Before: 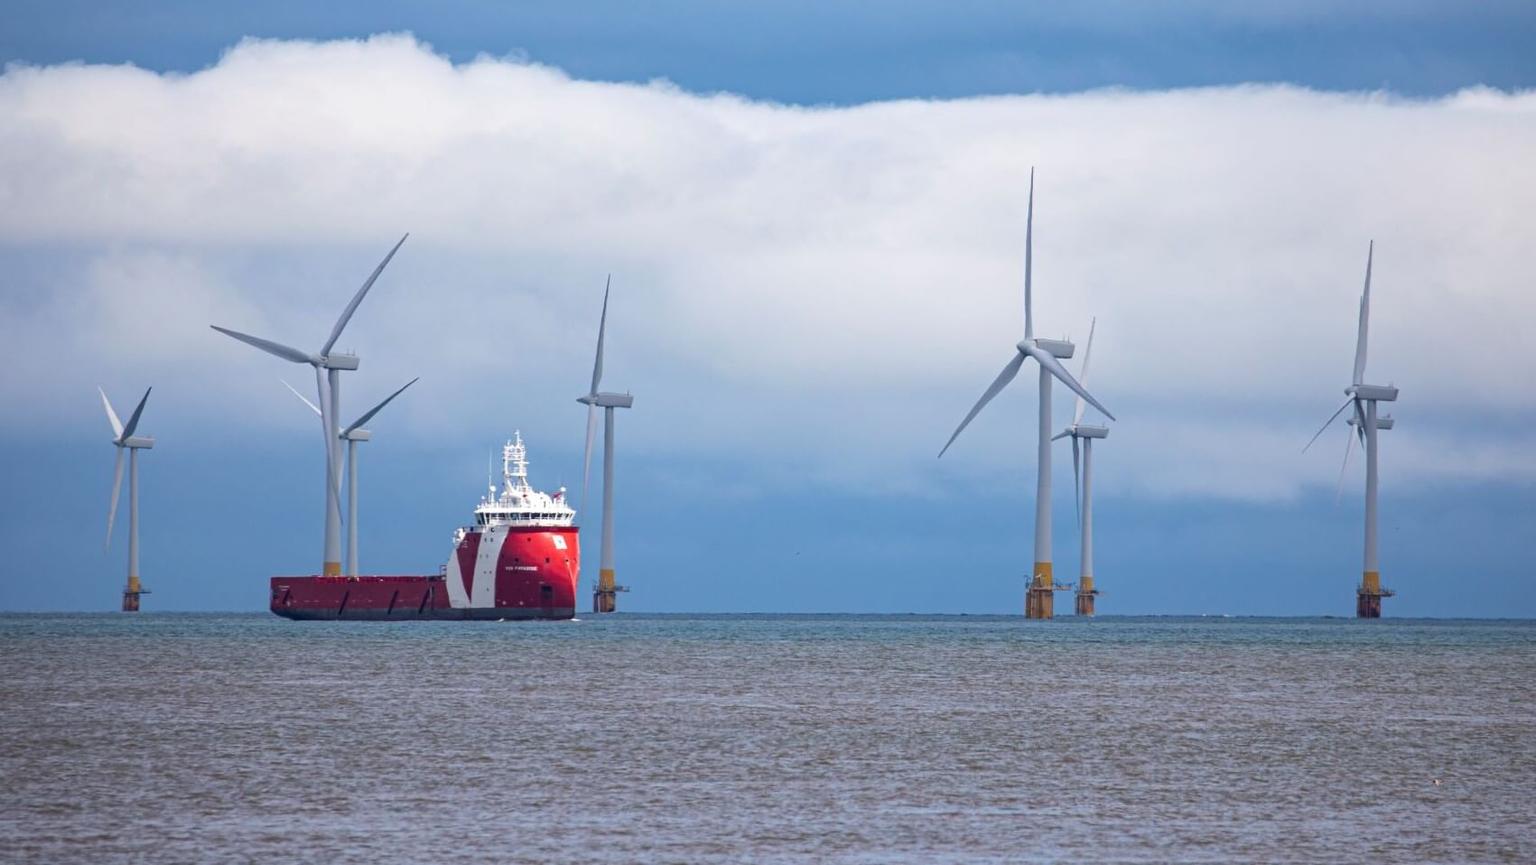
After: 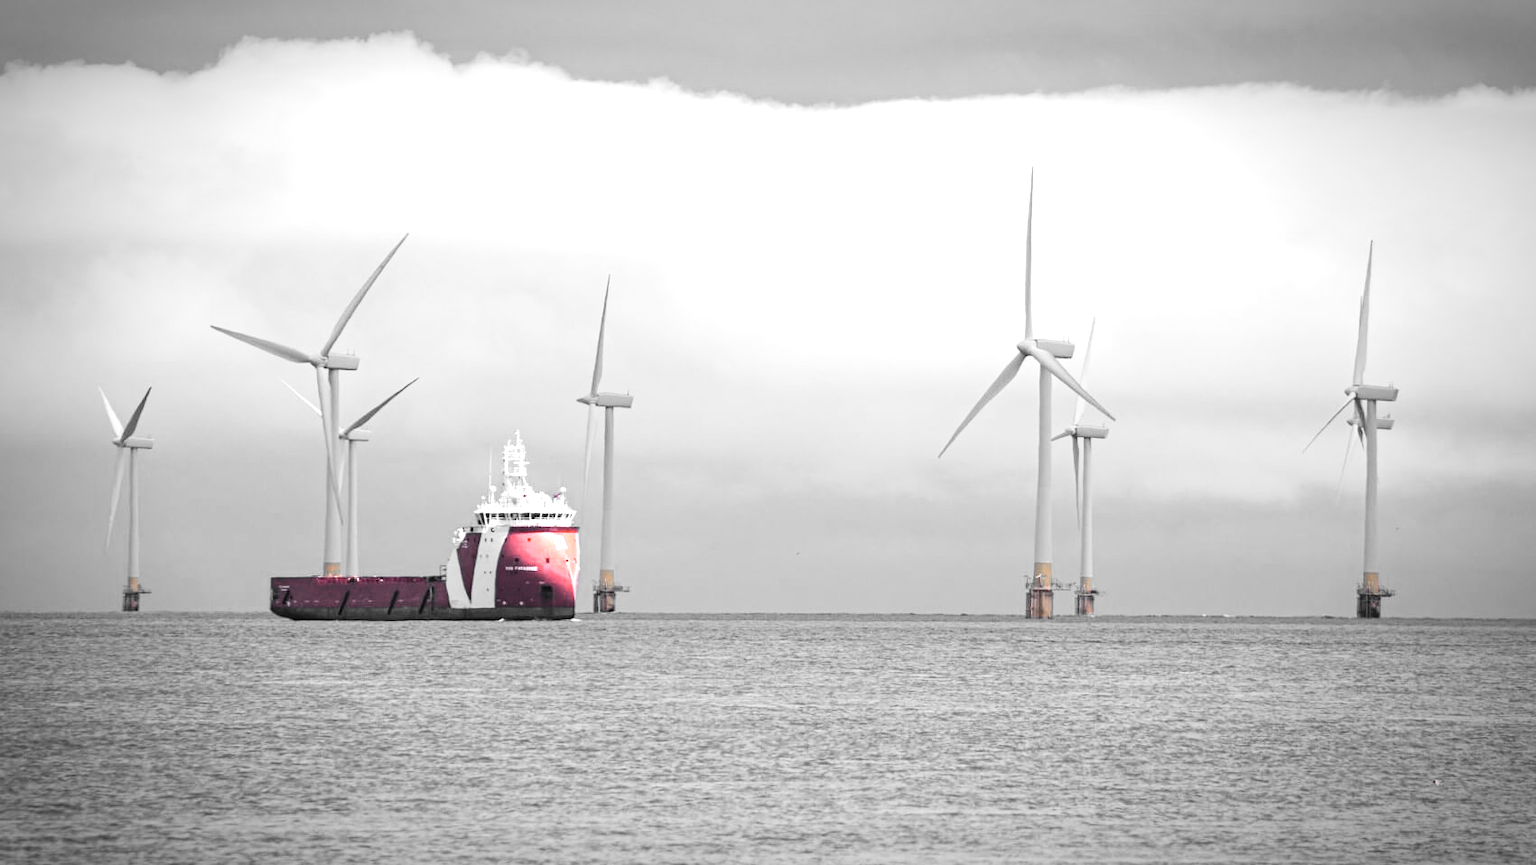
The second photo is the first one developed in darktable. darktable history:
vibrance: vibrance 67%
contrast brightness saturation: contrast 0.1, saturation -0.36
tone curve: curves: ch0 [(0, 0) (0.004, 0.001) (0.133, 0.112) (0.325, 0.362) (0.832, 0.893) (1, 1)], color space Lab, linked channels, preserve colors none
vignetting: automatic ratio true
exposure: exposure 0.74 EV, compensate highlight preservation false
color zones: curves: ch0 [(0, 0.65) (0.096, 0.644) (0.221, 0.539) (0.429, 0.5) (0.571, 0.5) (0.714, 0.5) (0.857, 0.5) (1, 0.65)]; ch1 [(0, 0.5) (0.143, 0.5) (0.257, -0.002) (0.429, 0.04) (0.571, -0.001) (0.714, -0.015) (0.857, 0.024) (1, 0.5)]
